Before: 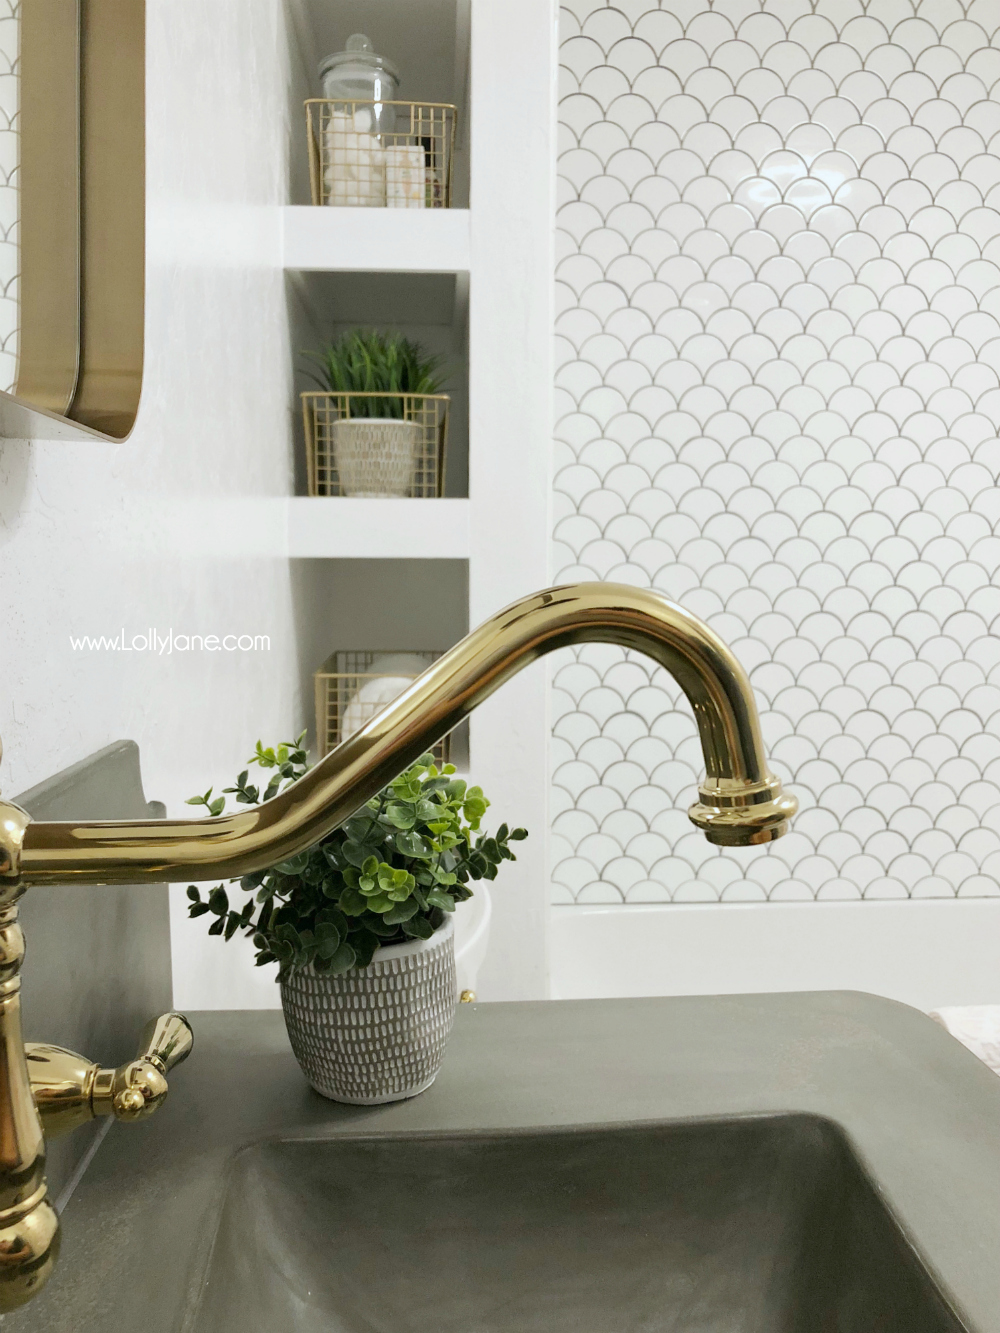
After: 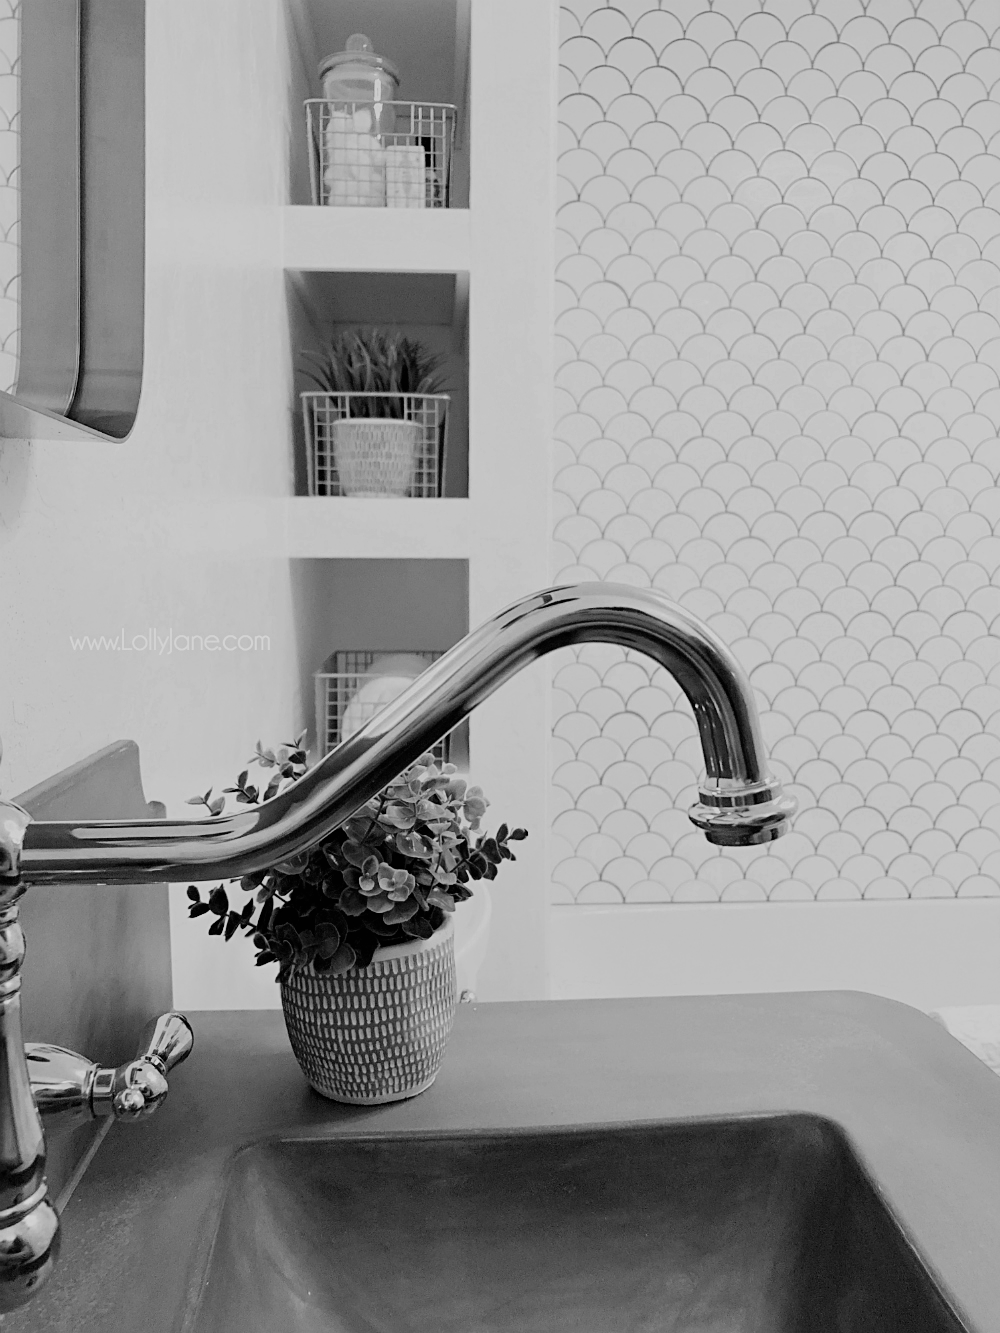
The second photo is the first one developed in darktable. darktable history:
sharpen: radius 2.496, amount 0.326
filmic rgb: black relative exposure -9.21 EV, white relative exposure 6.77 EV, hardness 3.05, contrast 1.053
color zones: curves: ch0 [(0.002, 0.593) (0.143, 0.417) (0.285, 0.541) (0.455, 0.289) (0.608, 0.327) (0.727, 0.283) (0.869, 0.571) (1, 0.603)]; ch1 [(0, 0) (0.143, 0) (0.286, 0) (0.429, 0) (0.571, 0) (0.714, 0) (0.857, 0)]
